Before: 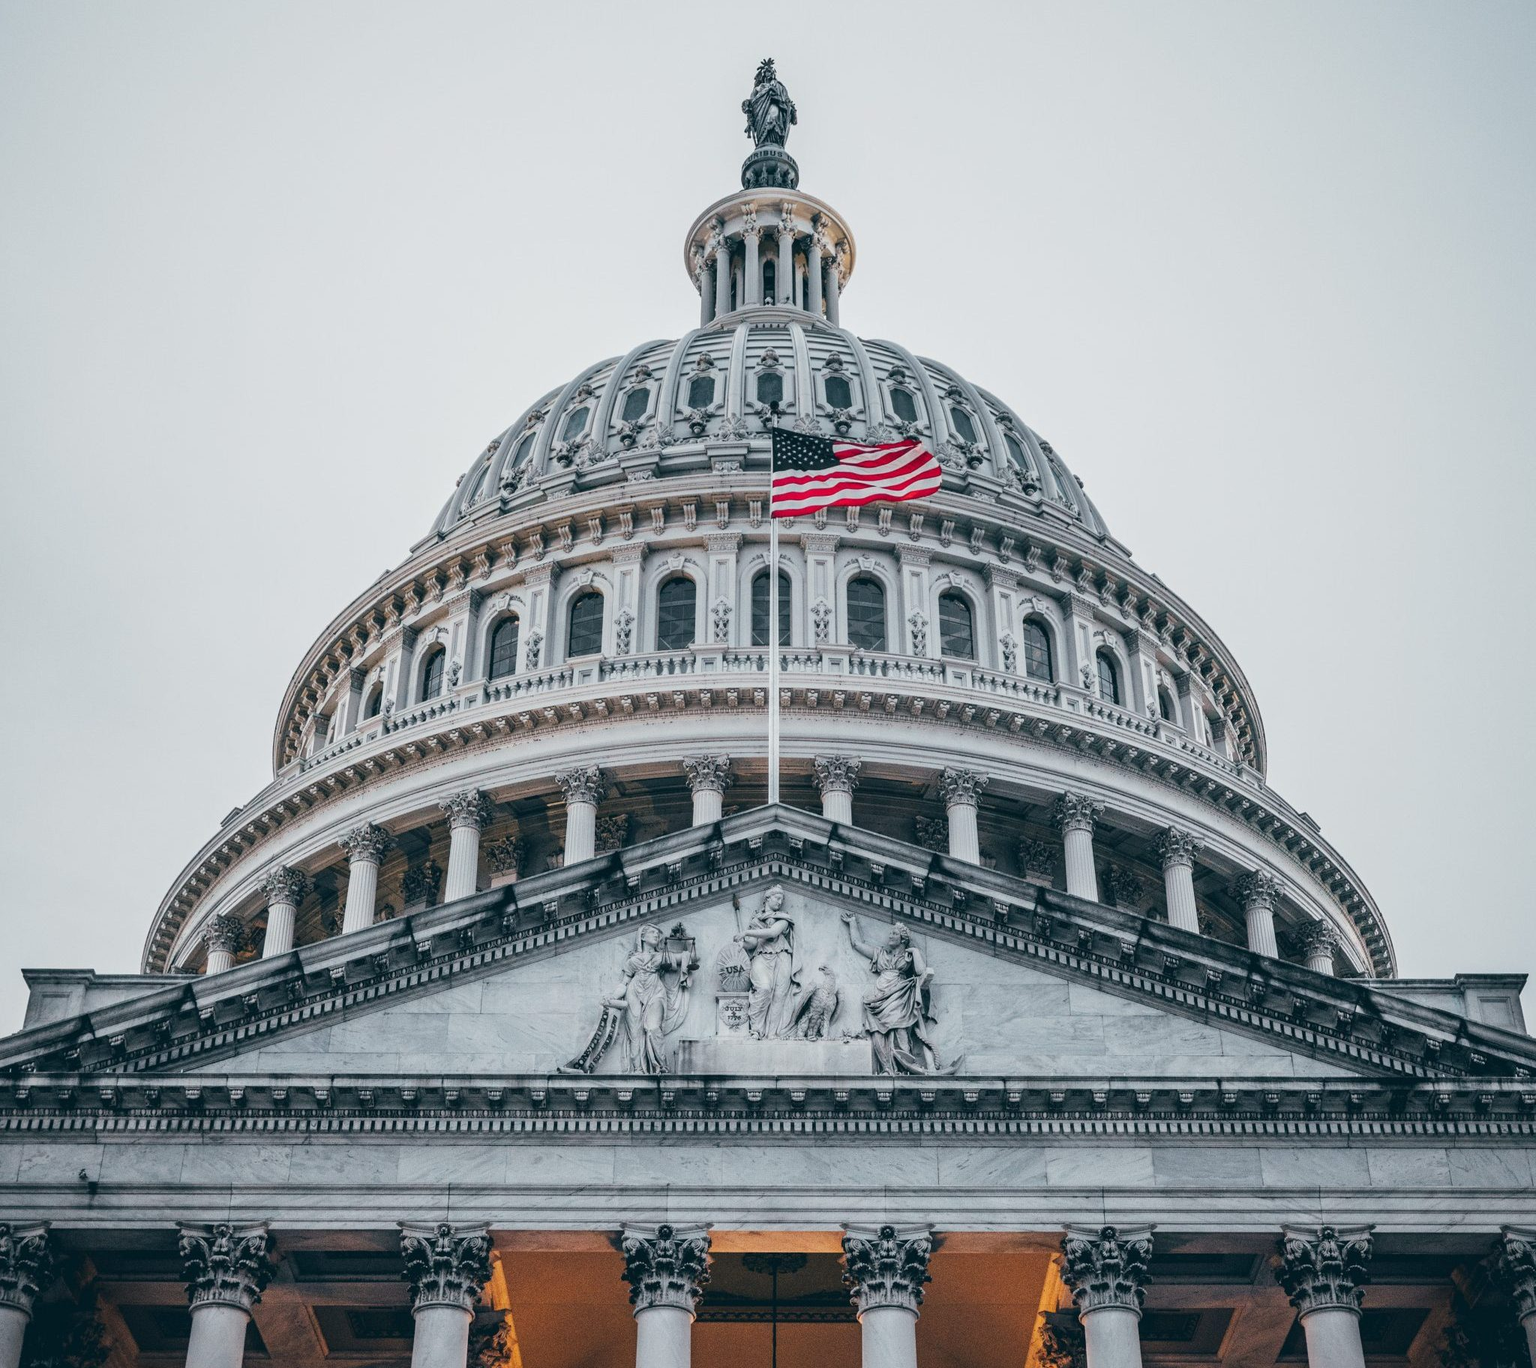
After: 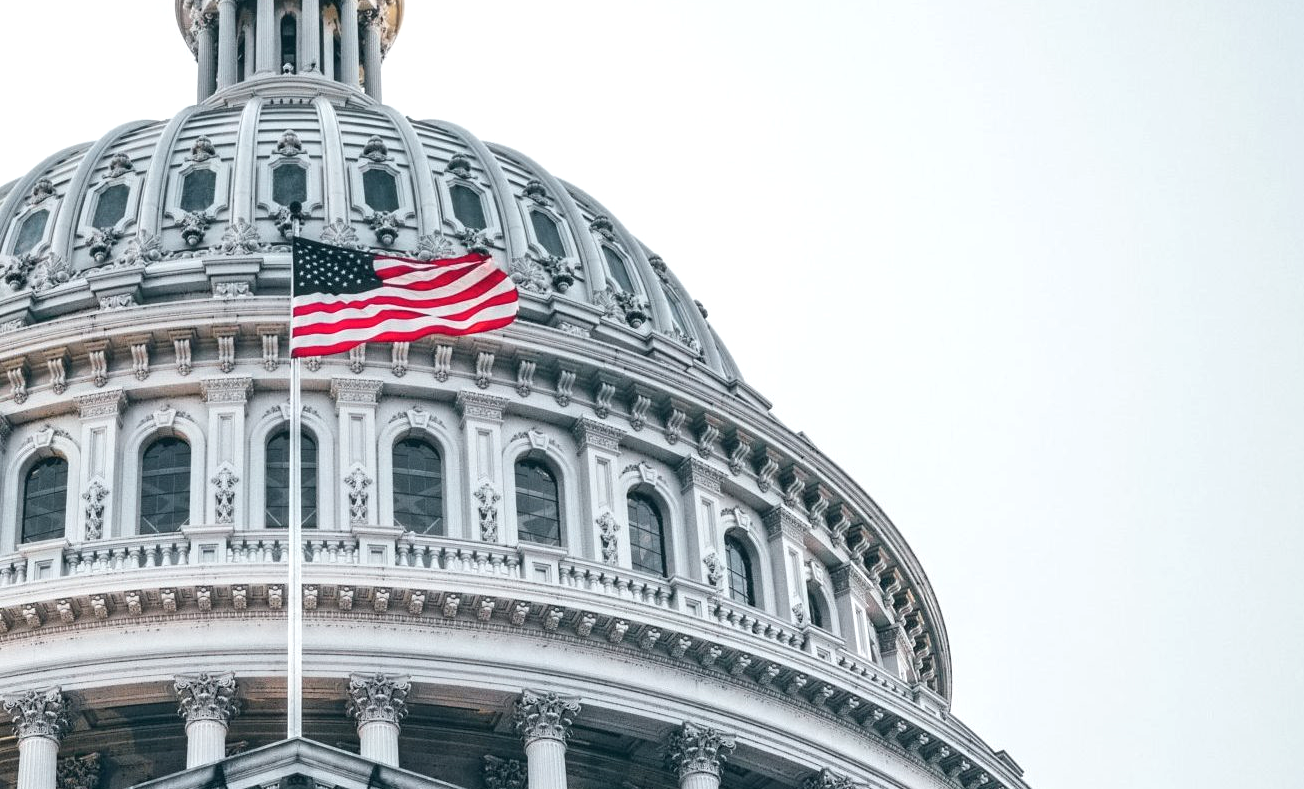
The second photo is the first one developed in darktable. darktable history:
contrast equalizer: y [[0.5 ×6], [0.5 ×6], [0.5 ×6], [0 ×6], [0, 0, 0, 0.581, 0.011, 0]]
crop: left 36.005%, top 18.293%, right 0.31%, bottom 38.444%
exposure: exposure 0.493 EV, compensate highlight preservation false
